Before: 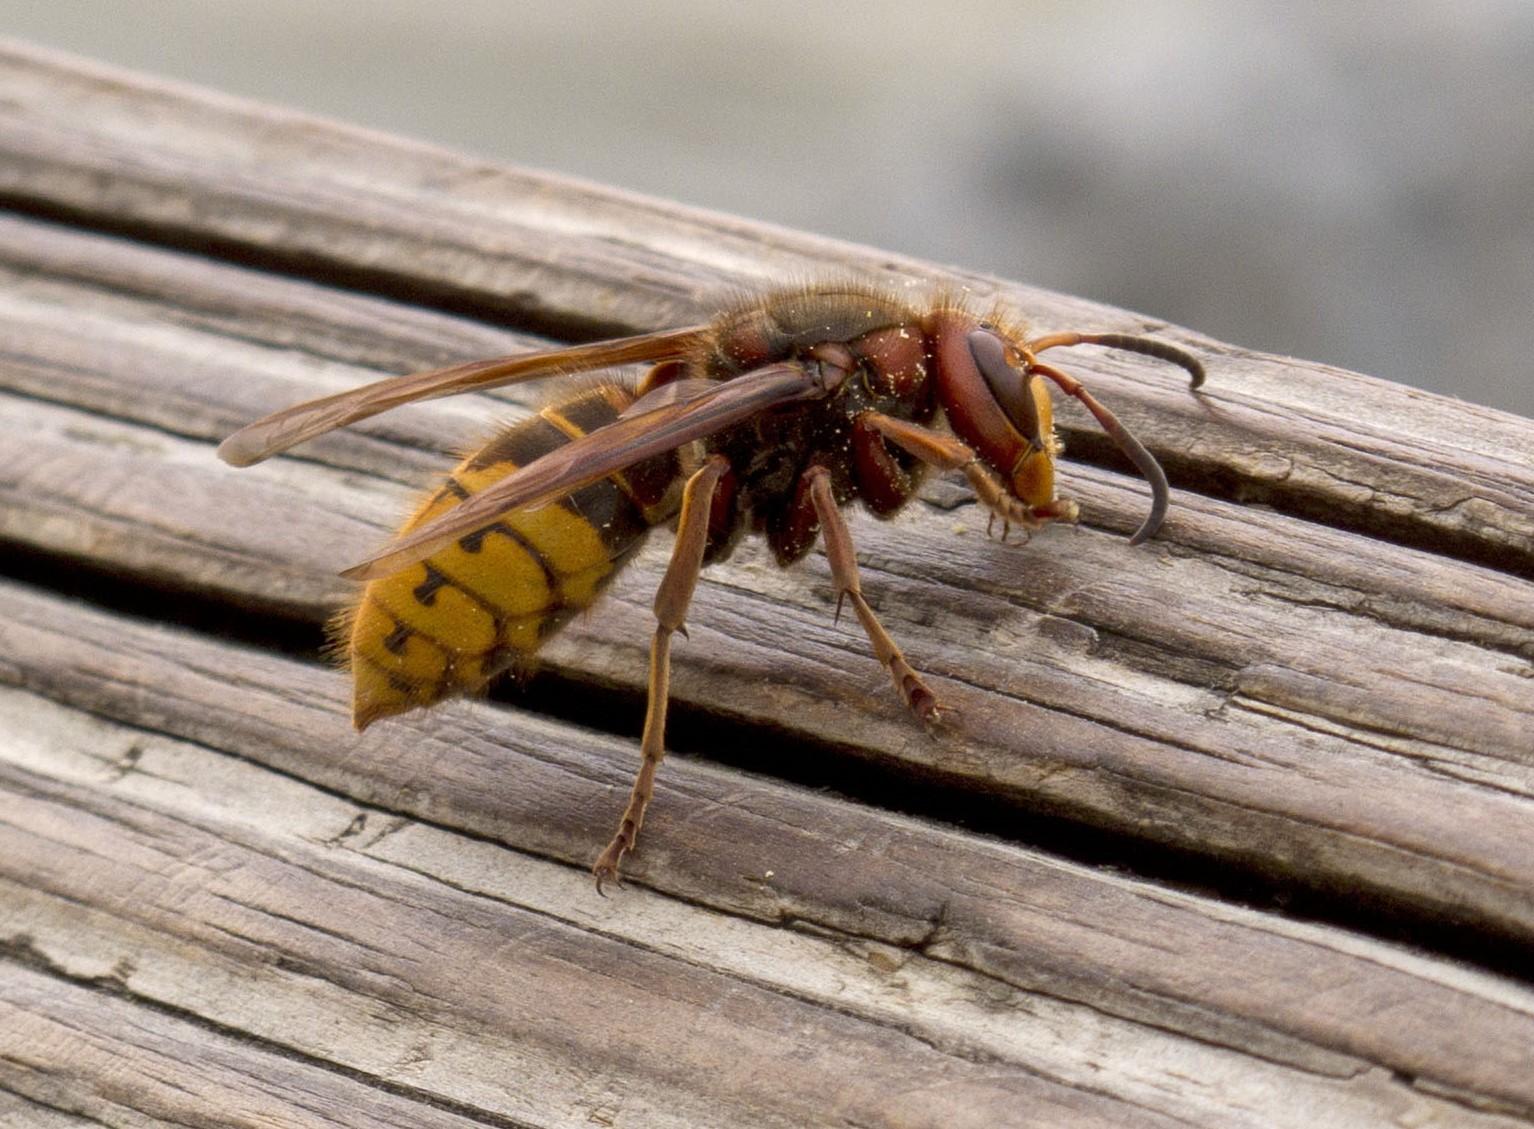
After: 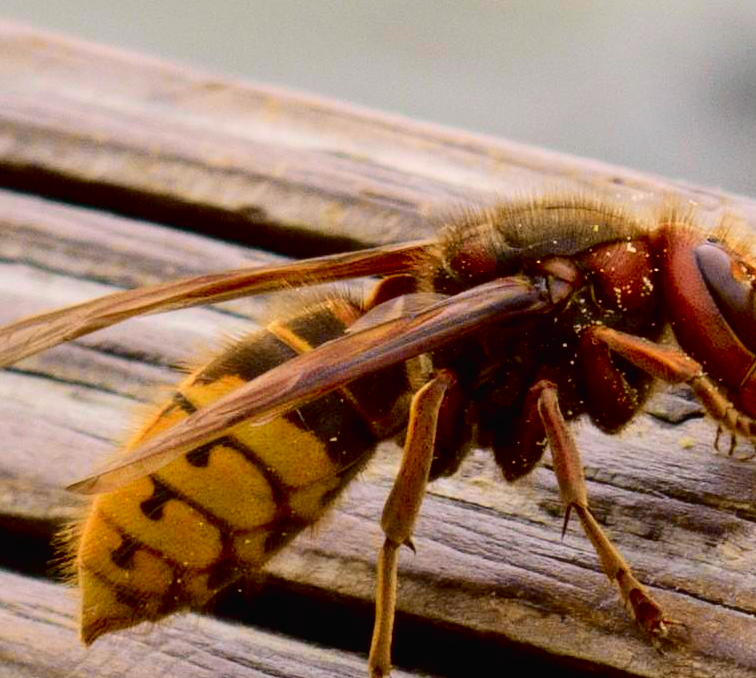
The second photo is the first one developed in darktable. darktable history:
crop: left 17.835%, top 7.675%, right 32.881%, bottom 32.213%
tone curve: curves: ch0 [(0, 0.014) (0.12, 0.096) (0.386, 0.49) (0.54, 0.684) (0.751, 0.855) (0.89, 0.943) (0.998, 0.989)]; ch1 [(0, 0) (0.133, 0.099) (0.437, 0.41) (0.5, 0.5) (0.517, 0.536) (0.548, 0.575) (0.582, 0.639) (0.627, 0.692) (0.836, 0.868) (1, 1)]; ch2 [(0, 0) (0.374, 0.341) (0.456, 0.443) (0.478, 0.49) (0.501, 0.5) (0.528, 0.538) (0.55, 0.6) (0.572, 0.633) (0.702, 0.775) (1, 1)], color space Lab, independent channels, preserve colors none
exposure: black level correction 0.011, exposure -0.478 EV, compensate highlight preservation false
